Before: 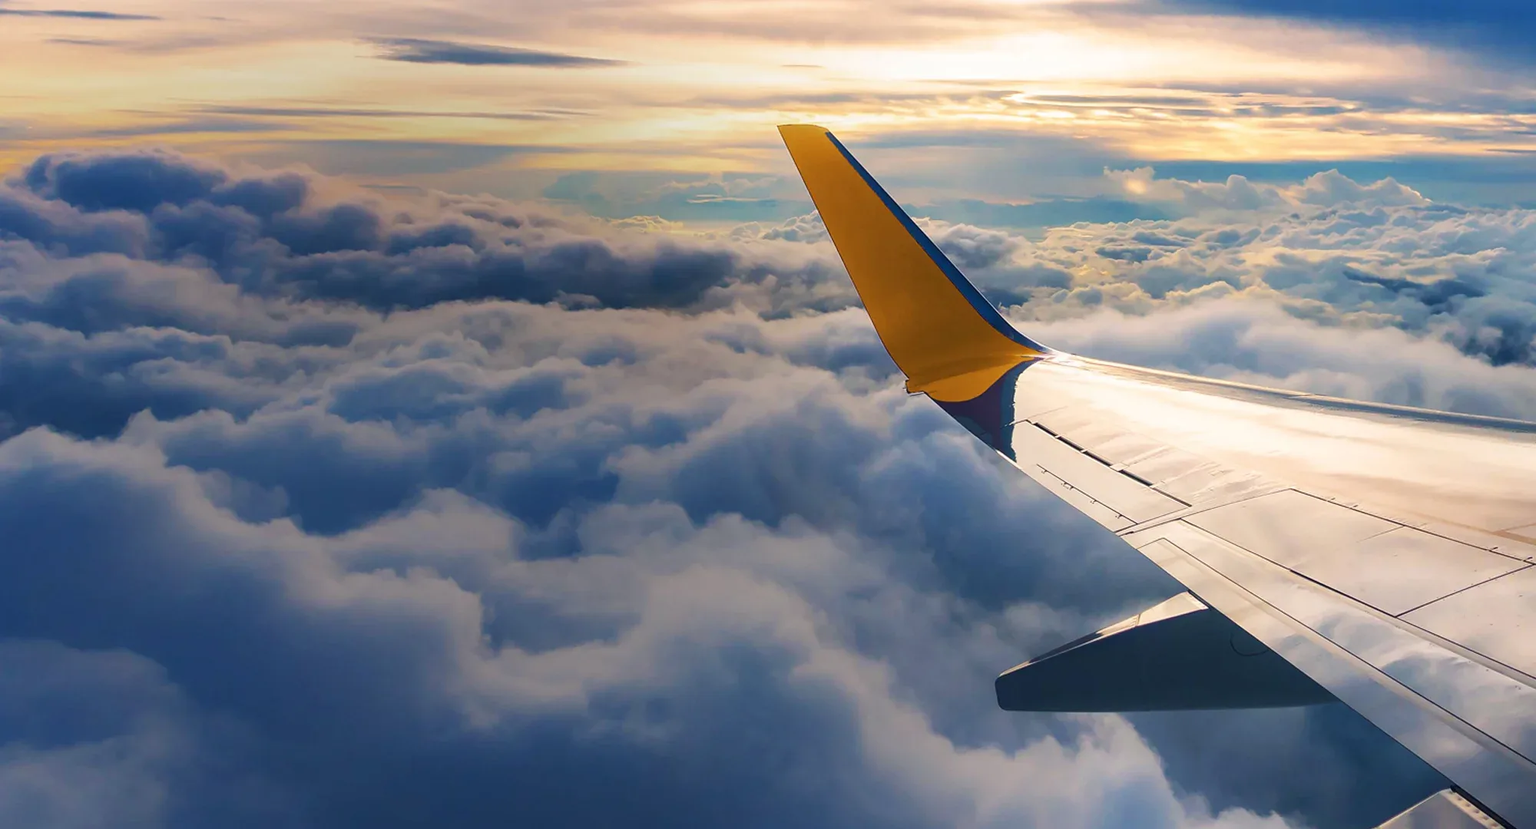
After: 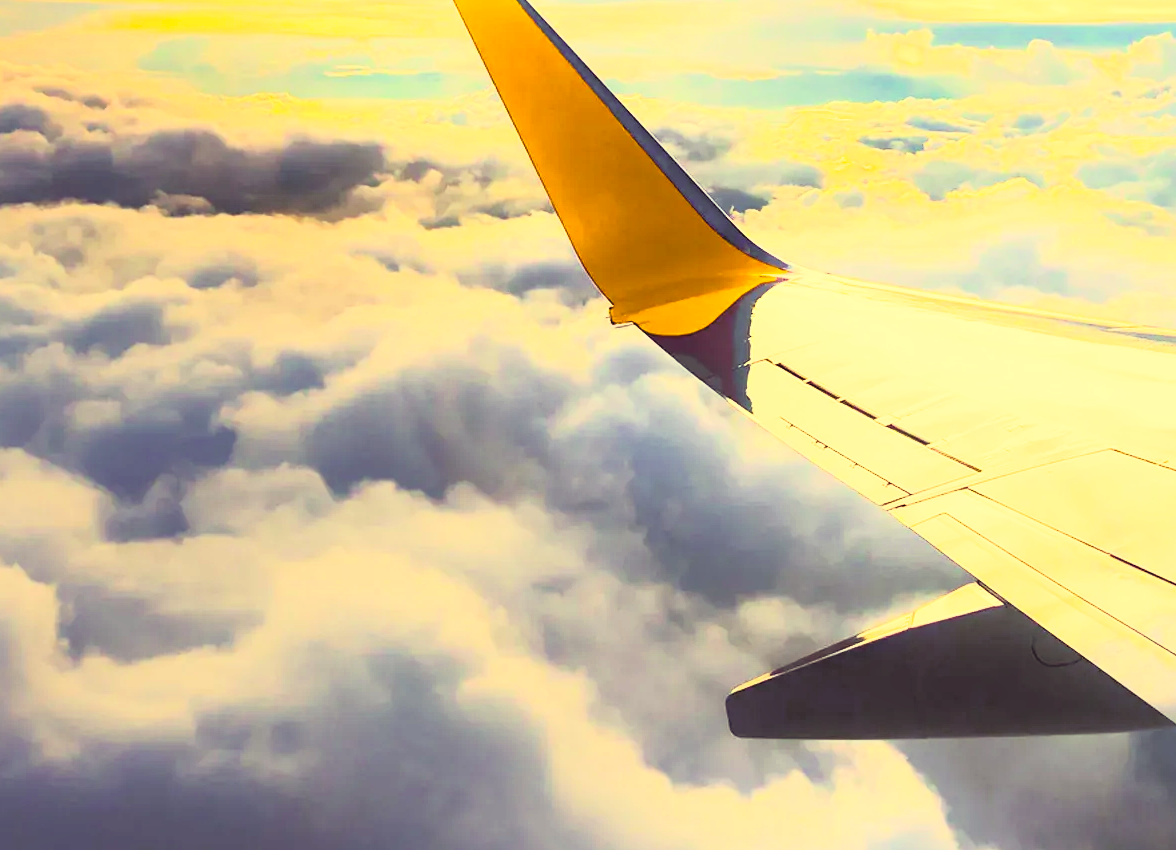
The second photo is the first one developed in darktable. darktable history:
crop and rotate: left 28.506%, top 17.475%, right 12.677%, bottom 3.8%
tone equalizer: -8 EV -1.07 EV, -7 EV -1.05 EV, -6 EV -0.865 EV, -5 EV -0.594 EV, -3 EV 0.586 EV, -2 EV 0.853 EV, -1 EV 0.989 EV, +0 EV 1.08 EV, mask exposure compensation -0.513 EV
contrast brightness saturation: contrast 0.426, brightness 0.547, saturation -0.193
color balance rgb: shadows lift › chroma 9.783%, shadows lift › hue 43.17°, linear chroma grading › shadows 9.958%, linear chroma grading › highlights 10.514%, linear chroma grading › global chroma 14.52%, linear chroma grading › mid-tones 14.847%, perceptual saturation grading › global saturation 20%, perceptual saturation grading › highlights -24.906%, perceptual saturation grading › shadows 25.885%, perceptual brilliance grading › highlights 10.778%, perceptual brilliance grading › shadows -10.764%
shadows and highlights: on, module defaults
color correction: highlights a* -0.601, highlights b* 39.74, shadows a* 9.29, shadows b* -0.246
filmic rgb: black relative exposure -7.65 EV, white relative exposure 4.56 EV, hardness 3.61, color science v6 (2022)
